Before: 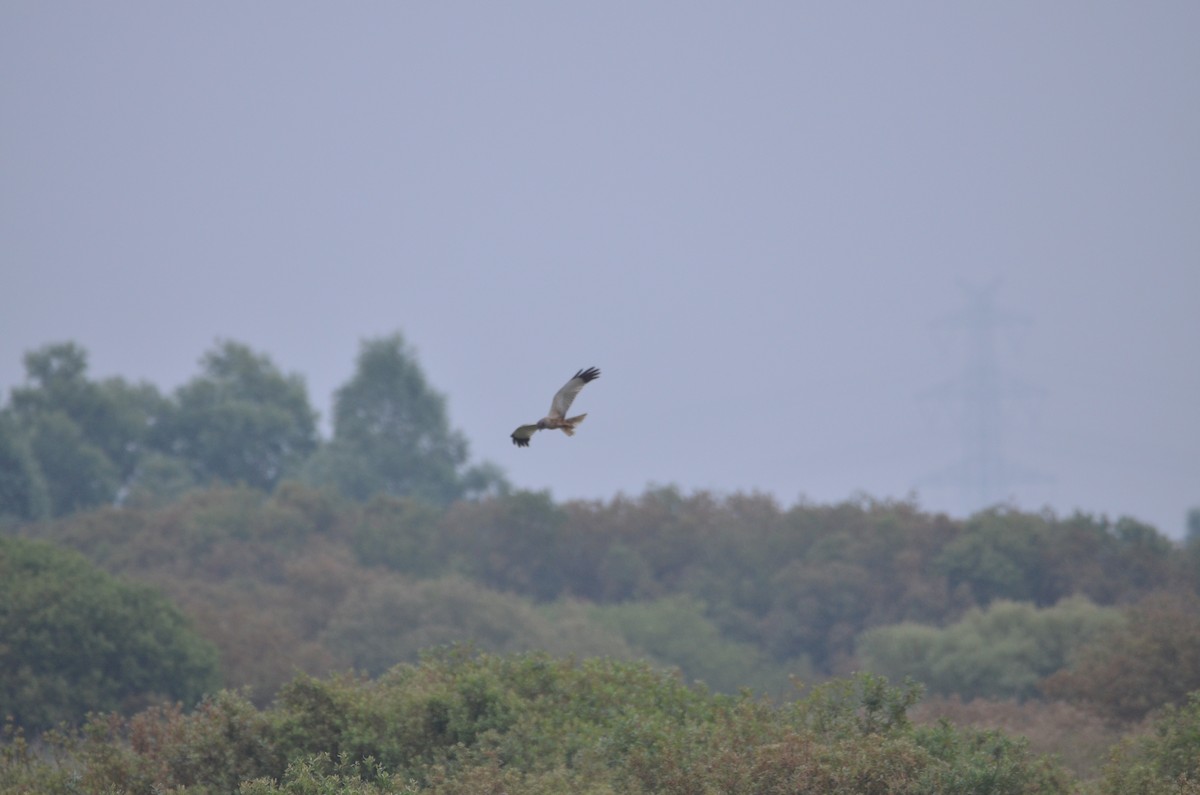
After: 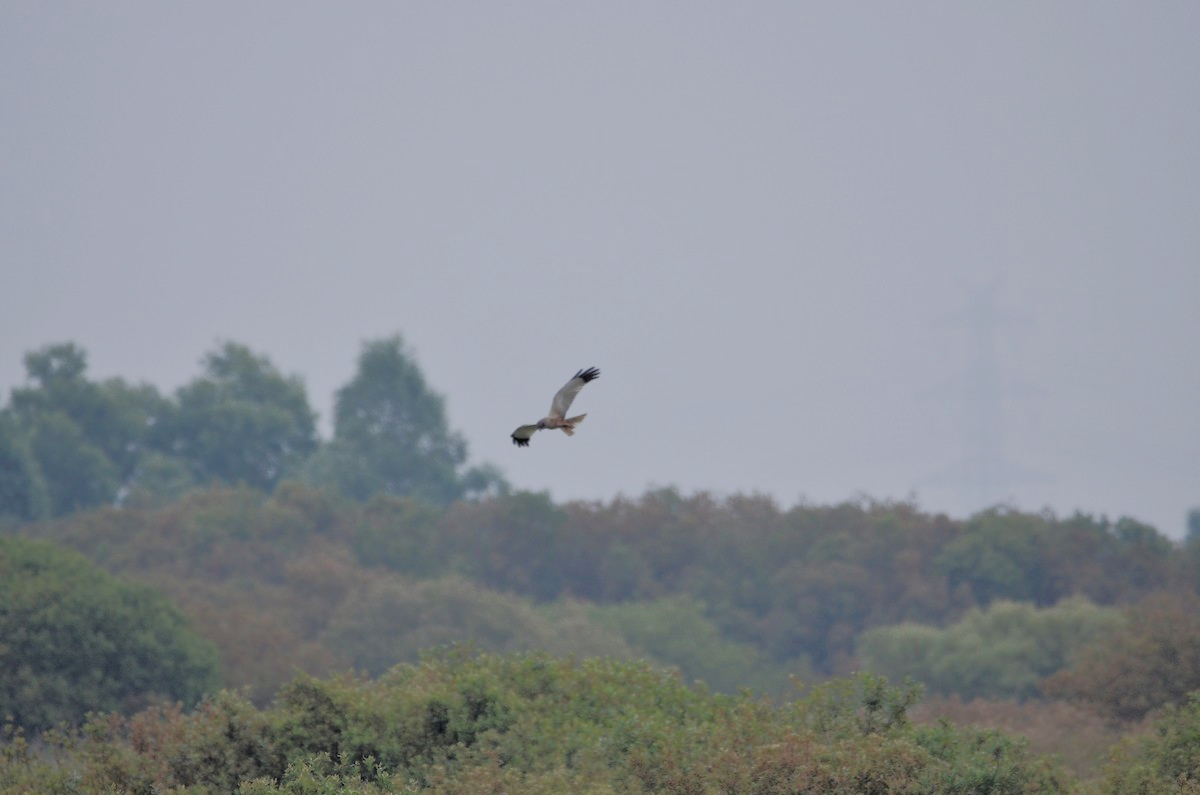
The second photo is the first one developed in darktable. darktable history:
tone equalizer: -8 EV -1.82 EV, -7 EV -1.13 EV, -6 EV -1.59 EV, edges refinement/feathering 500, mask exposure compensation -1.57 EV, preserve details no
color balance rgb: highlights gain › luminance 5.591%, highlights gain › chroma 1.324%, highlights gain › hue 89.6°, perceptual saturation grading › global saturation 20%, perceptual saturation grading › highlights -50.166%, perceptual saturation grading › shadows 30.591%, global vibrance 20%
filmic rgb: black relative exposure -5.05 EV, white relative exposure 3.97 EV, hardness 2.89, contrast 1.183, highlights saturation mix -29.39%
tone curve: curves: ch0 [(0, 0) (0.003, 0.023) (0.011, 0.033) (0.025, 0.057) (0.044, 0.099) (0.069, 0.132) (0.1, 0.155) (0.136, 0.179) (0.177, 0.213) (0.224, 0.255) (0.277, 0.299) (0.335, 0.347) (0.399, 0.407) (0.468, 0.473) (0.543, 0.546) (0.623, 0.619) (0.709, 0.698) (0.801, 0.775) (0.898, 0.871) (1, 1)], preserve colors none
